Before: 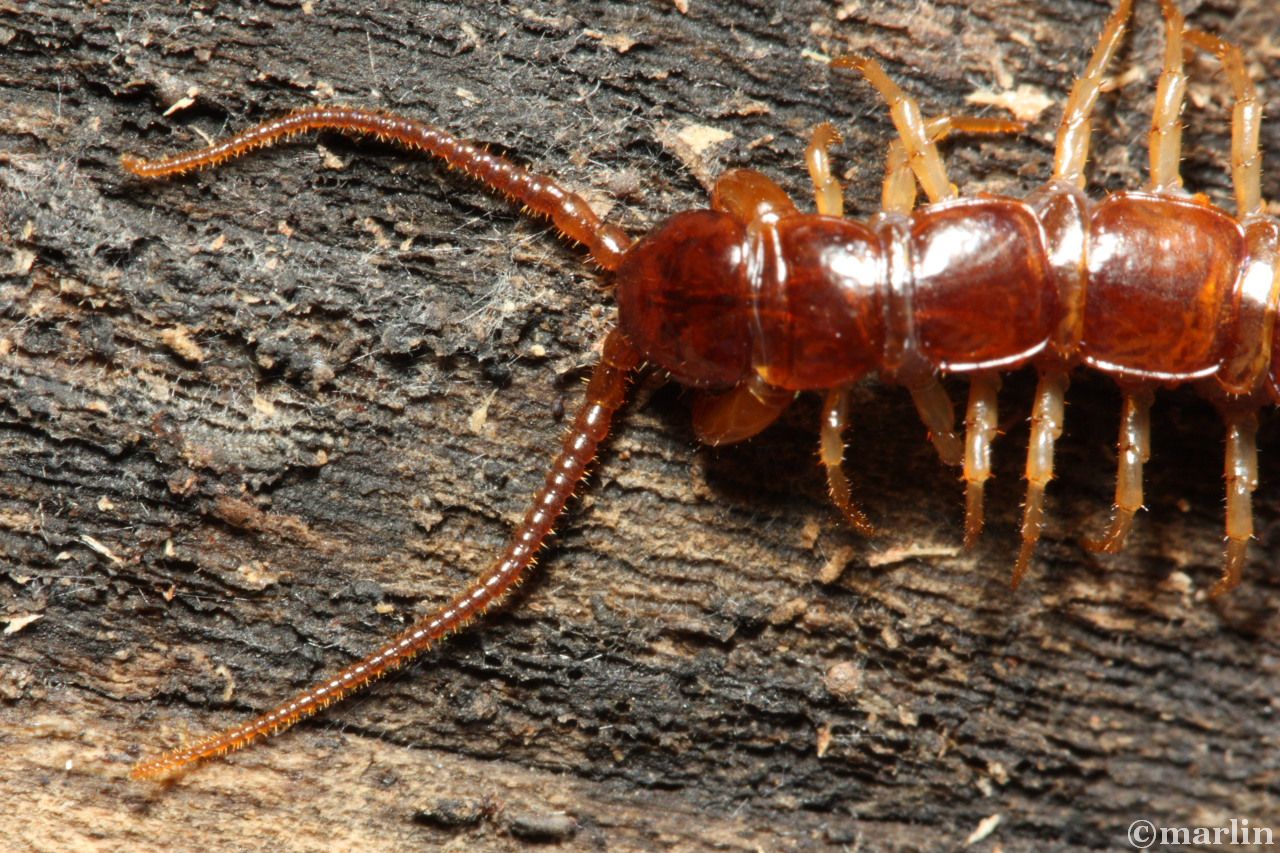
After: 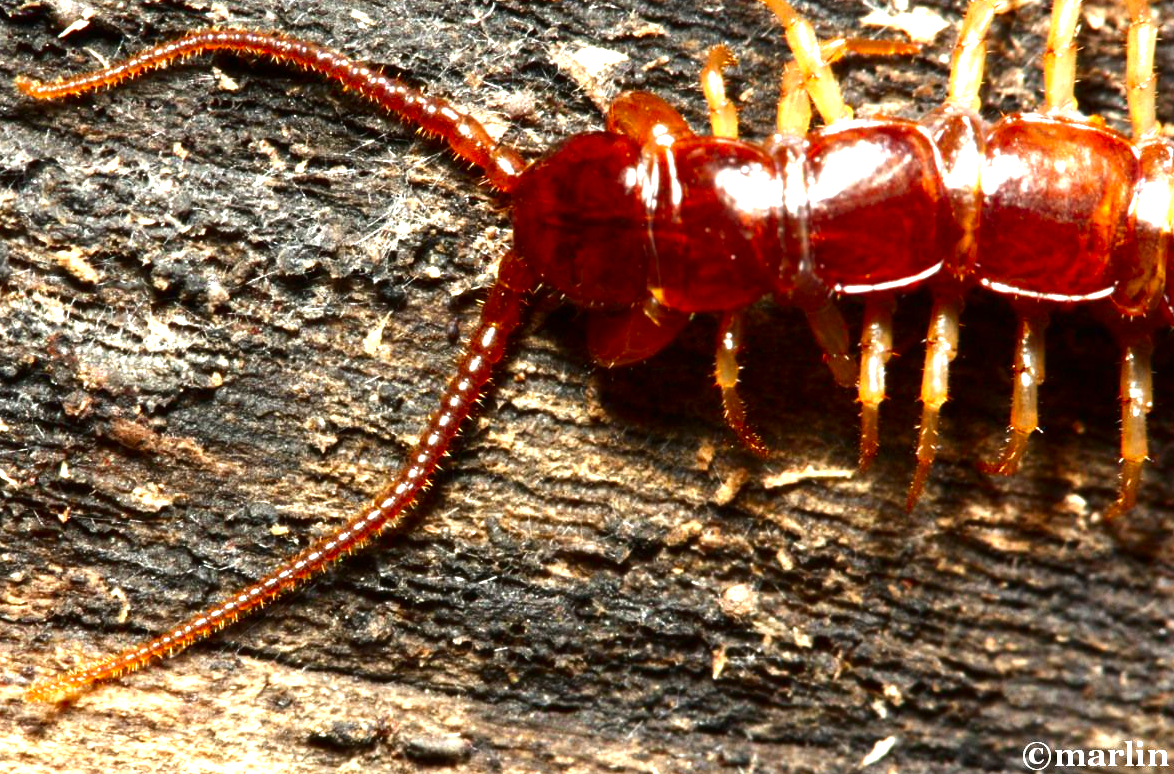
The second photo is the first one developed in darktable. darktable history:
tone equalizer: on, module defaults
crop and rotate: left 8.262%, top 9.226%
exposure: black level correction 0, exposure 1.125 EV, compensate exposure bias true, compensate highlight preservation false
contrast brightness saturation: brightness -0.25, saturation 0.2
